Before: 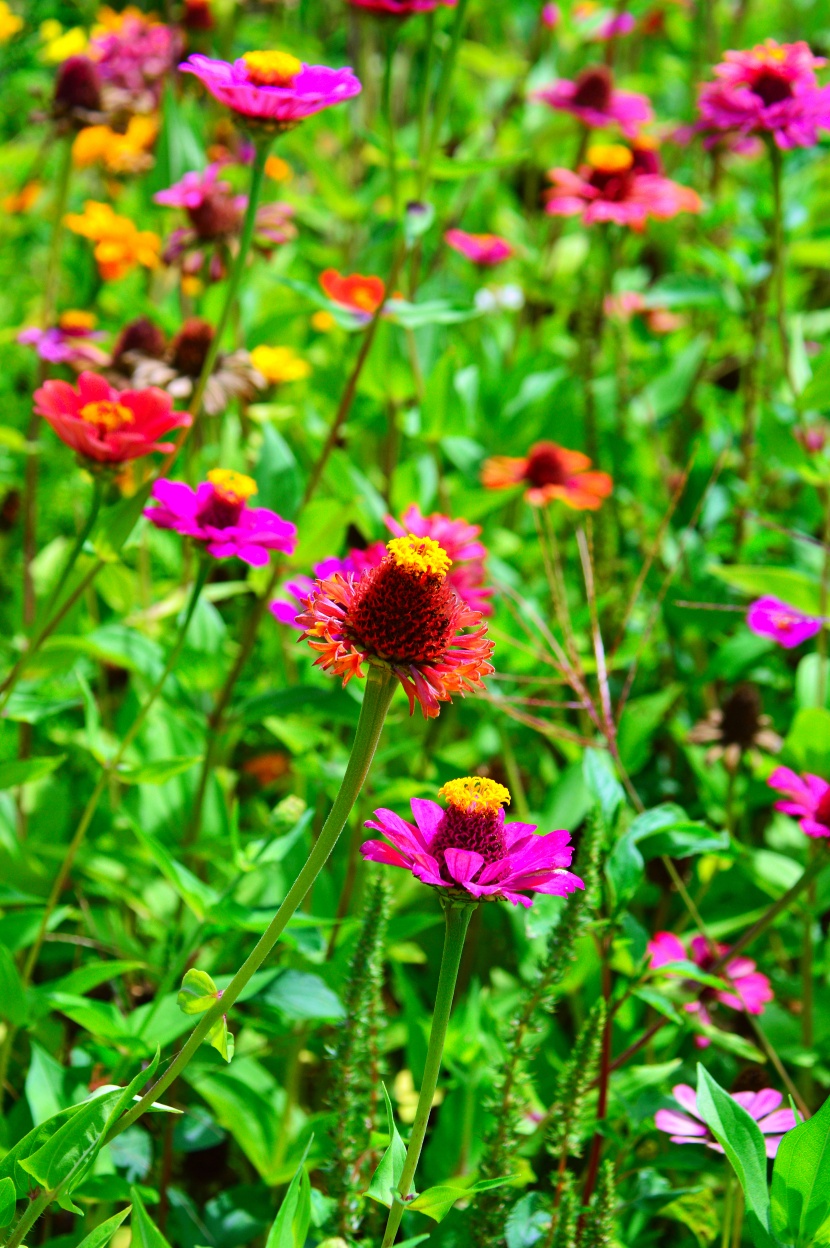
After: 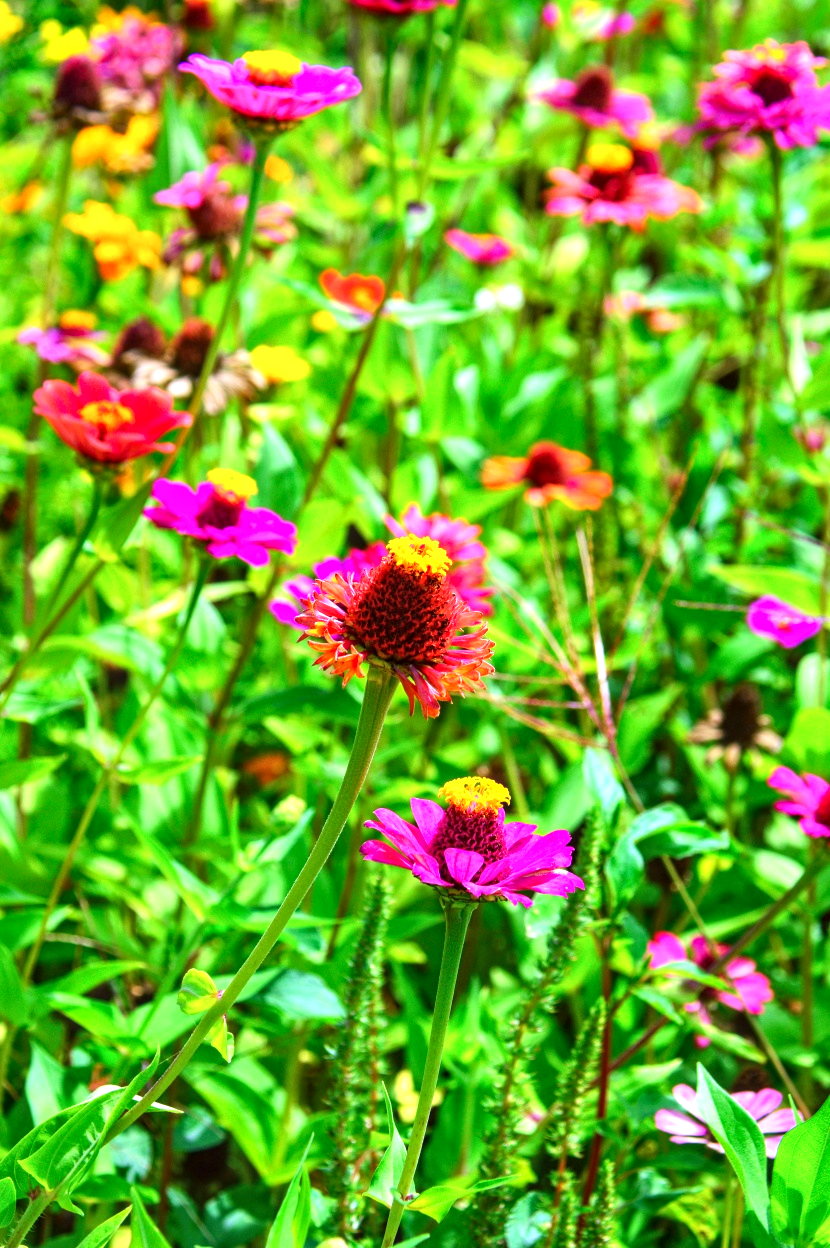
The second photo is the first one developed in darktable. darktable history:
local contrast: on, module defaults
exposure: exposure 0.697 EV, compensate exposure bias true, compensate highlight preservation false
